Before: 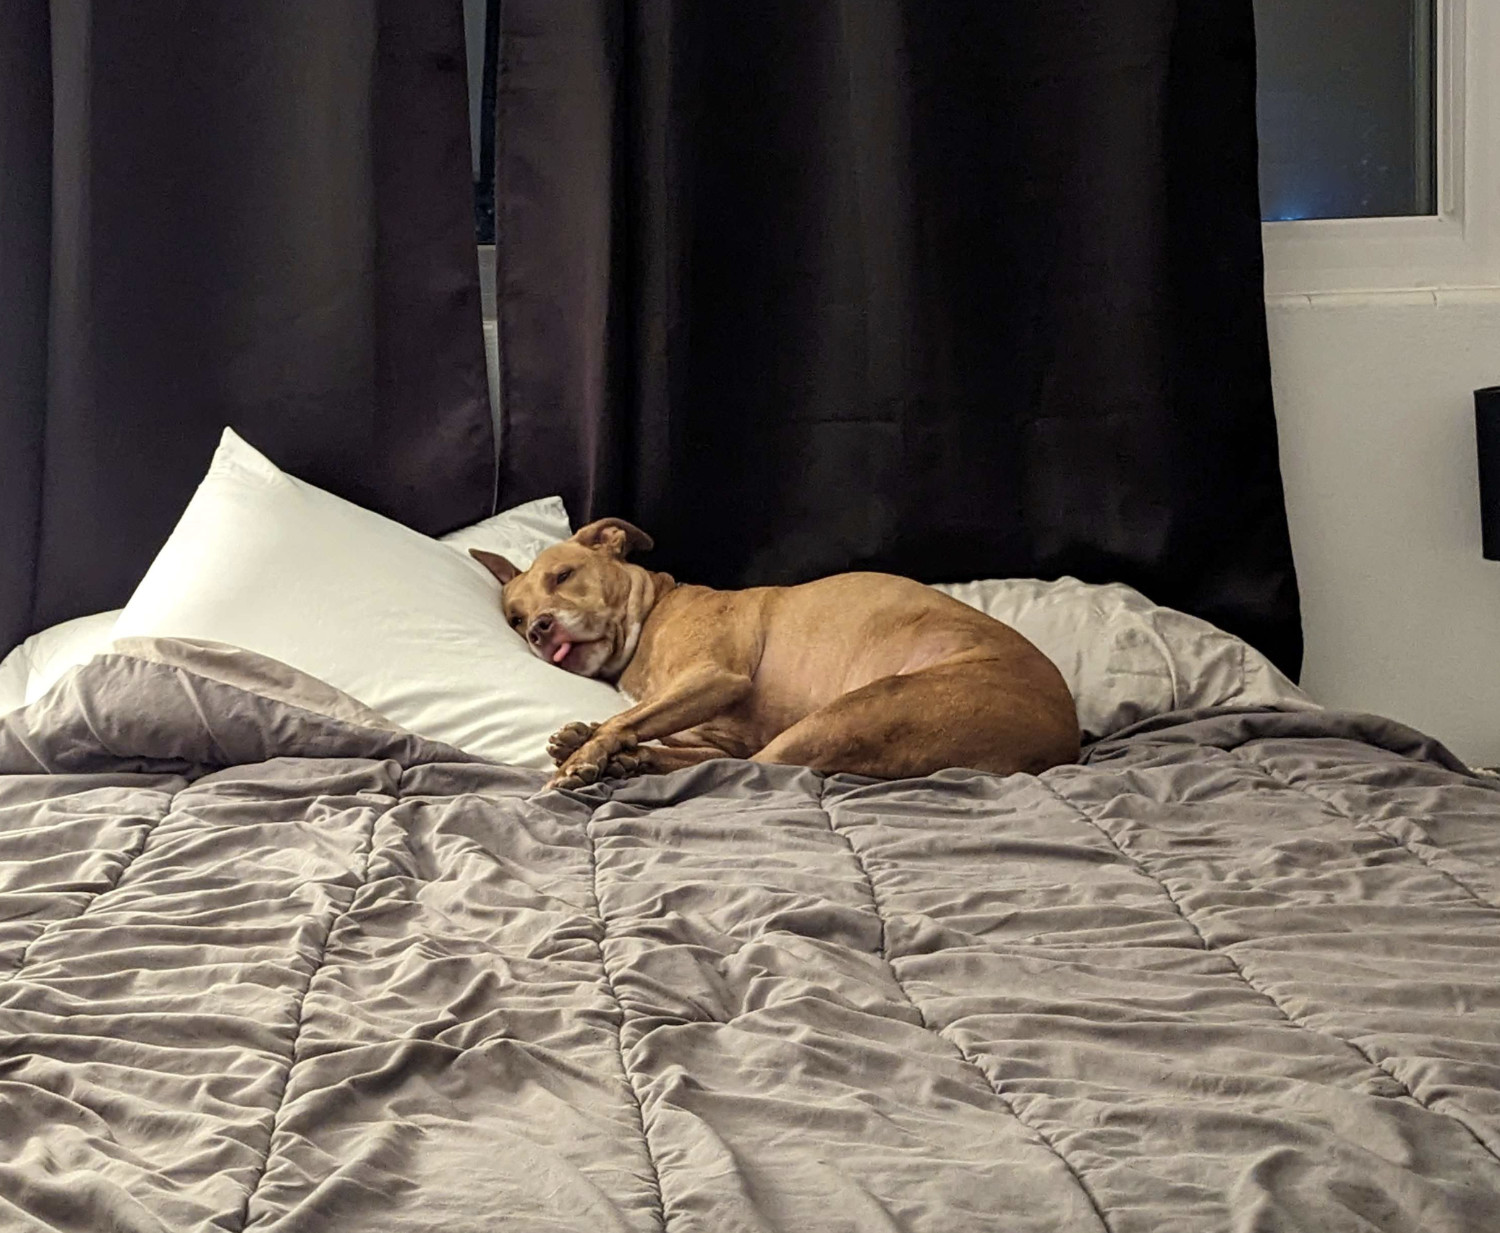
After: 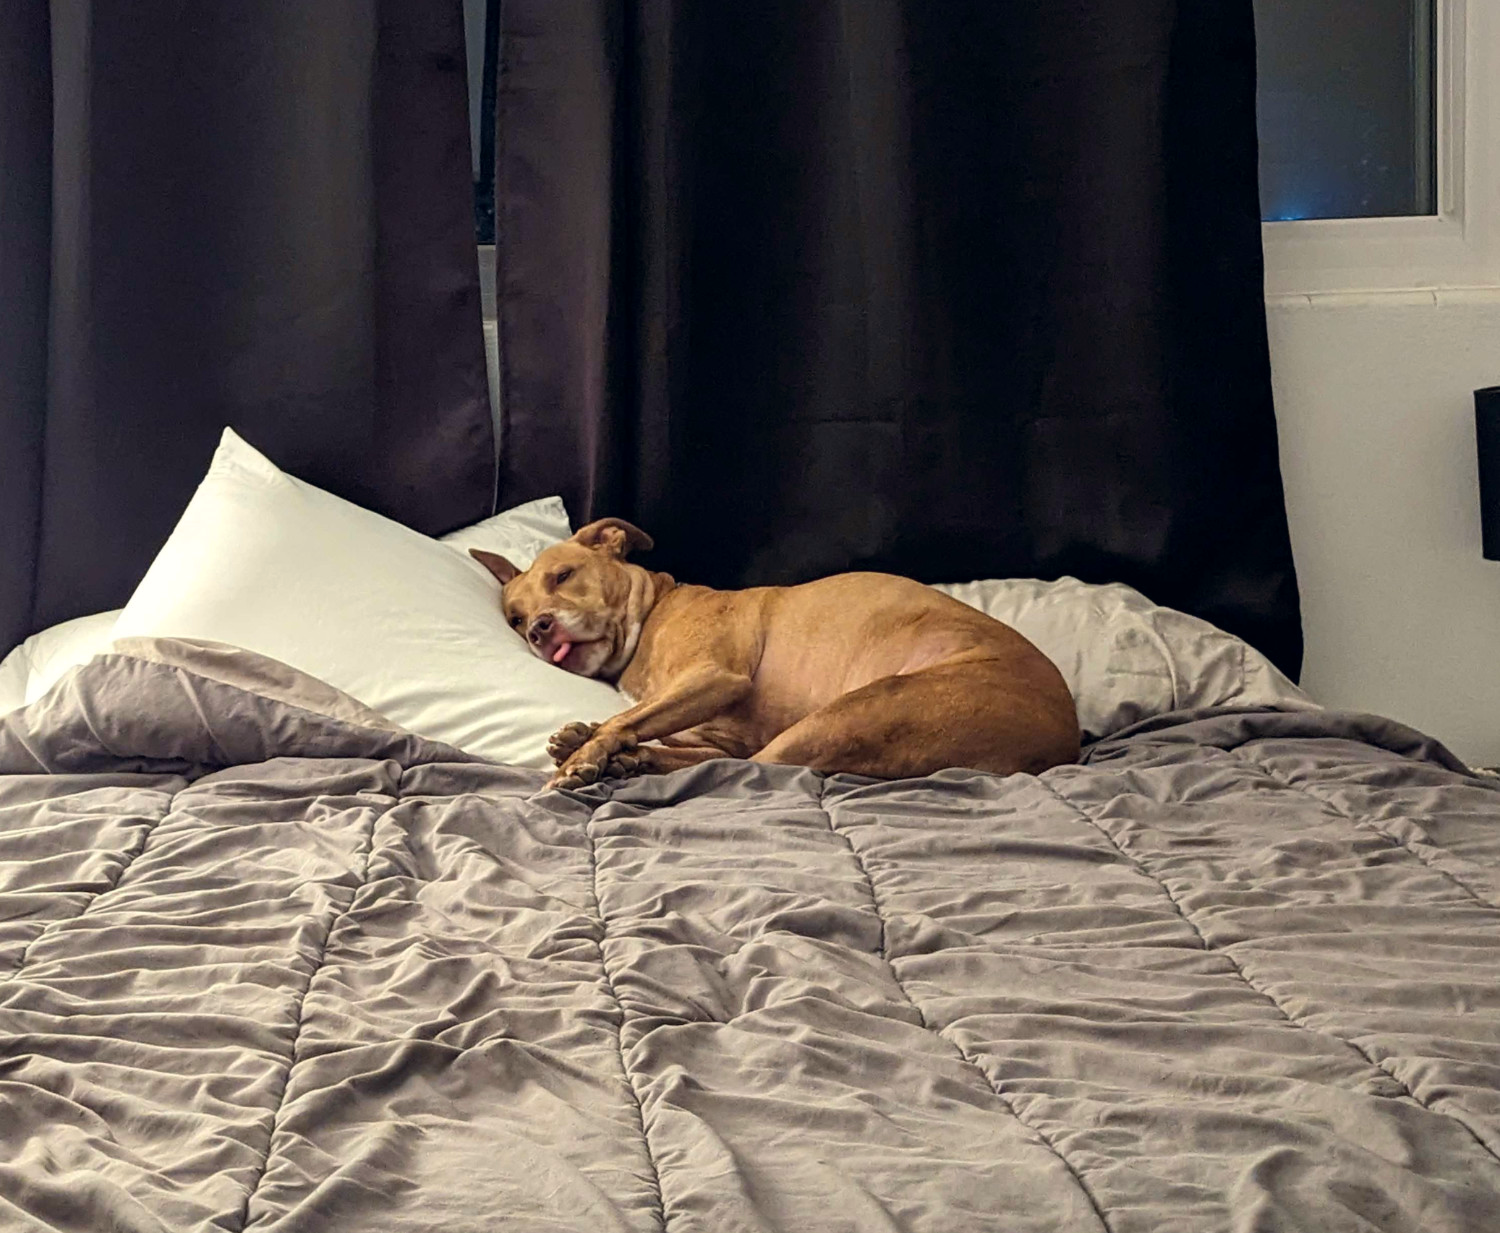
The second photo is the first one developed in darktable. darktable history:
color correction: highlights a* 0.394, highlights b* 2.65, shadows a* -0.856, shadows b* -4.16
